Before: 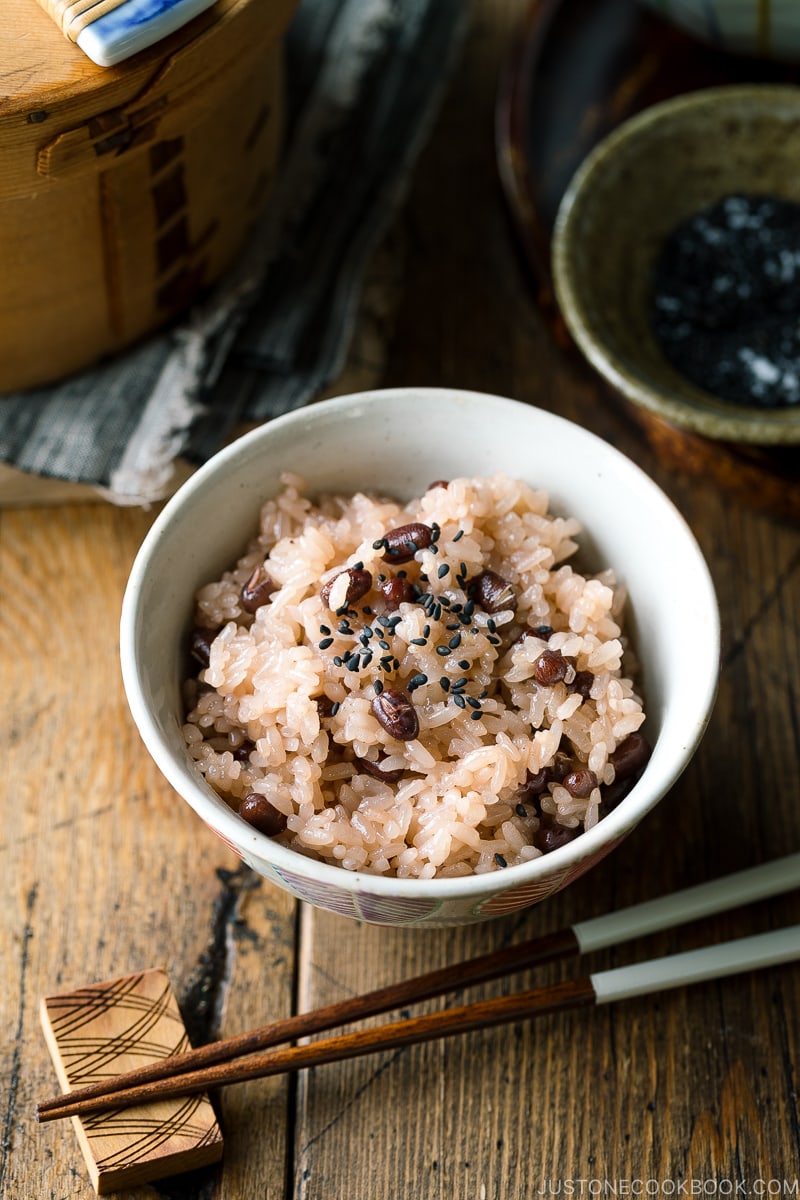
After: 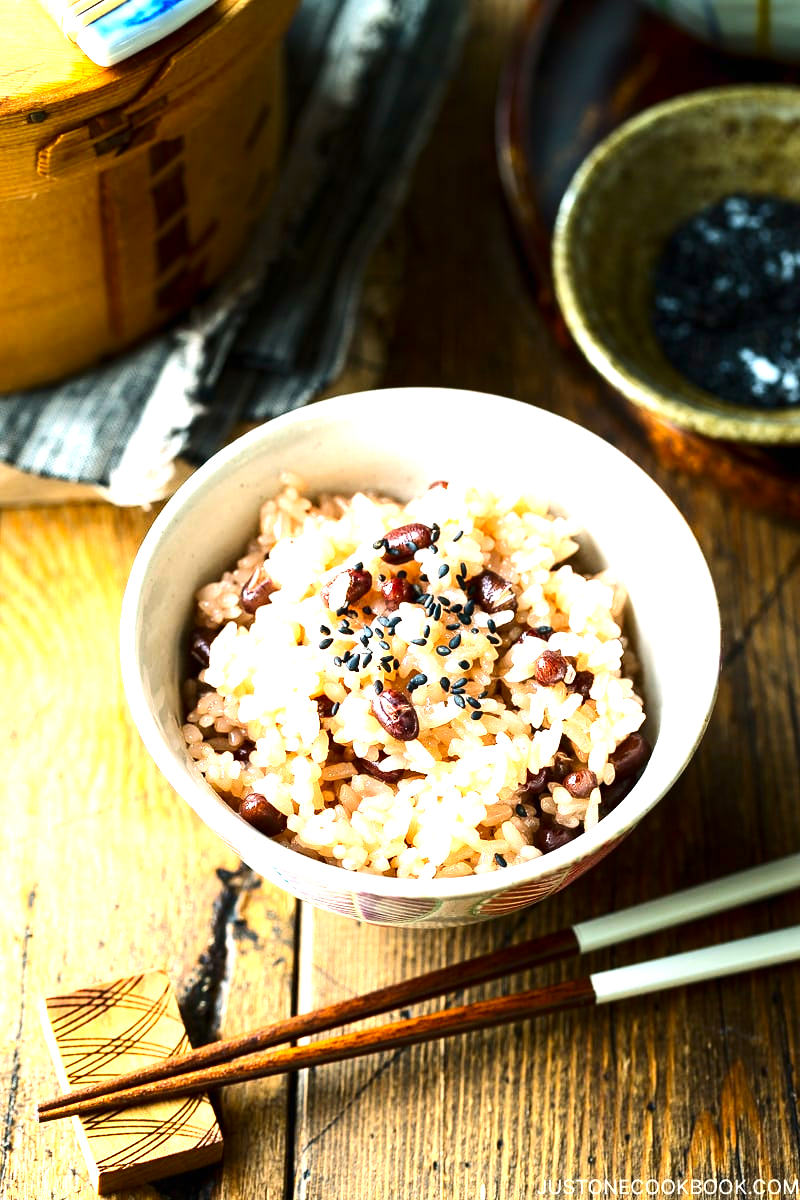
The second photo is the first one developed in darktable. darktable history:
exposure: black level correction 0, exposure 1.467 EV, compensate highlight preservation false
contrast brightness saturation: contrast 0.173, saturation 0.309
tone equalizer: -8 EV -0.389 EV, -7 EV -0.374 EV, -6 EV -0.353 EV, -5 EV -0.192 EV, -3 EV 0.244 EV, -2 EV 0.315 EV, -1 EV 0.415 EV, +0 EV 0.443 EV, edges refinement/feathering 500, mask exposure compensation -1.57 EV, preserve details guided filter
